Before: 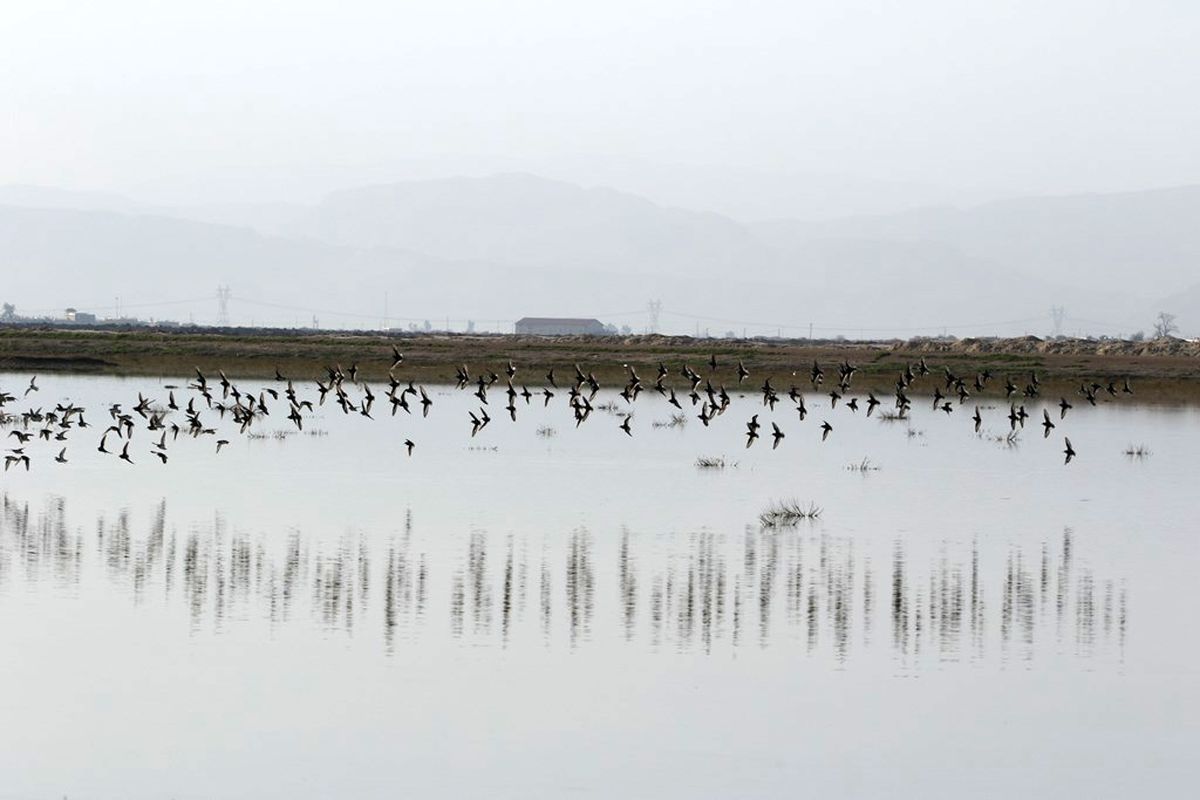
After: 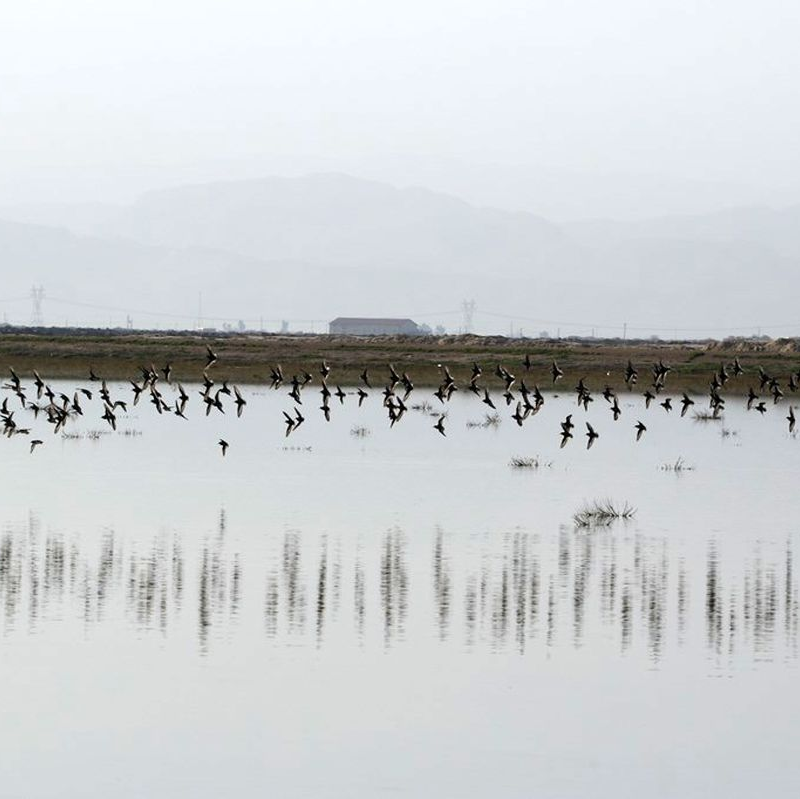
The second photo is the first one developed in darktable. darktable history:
crop and rotate: left 15.559%, right 17.71%
